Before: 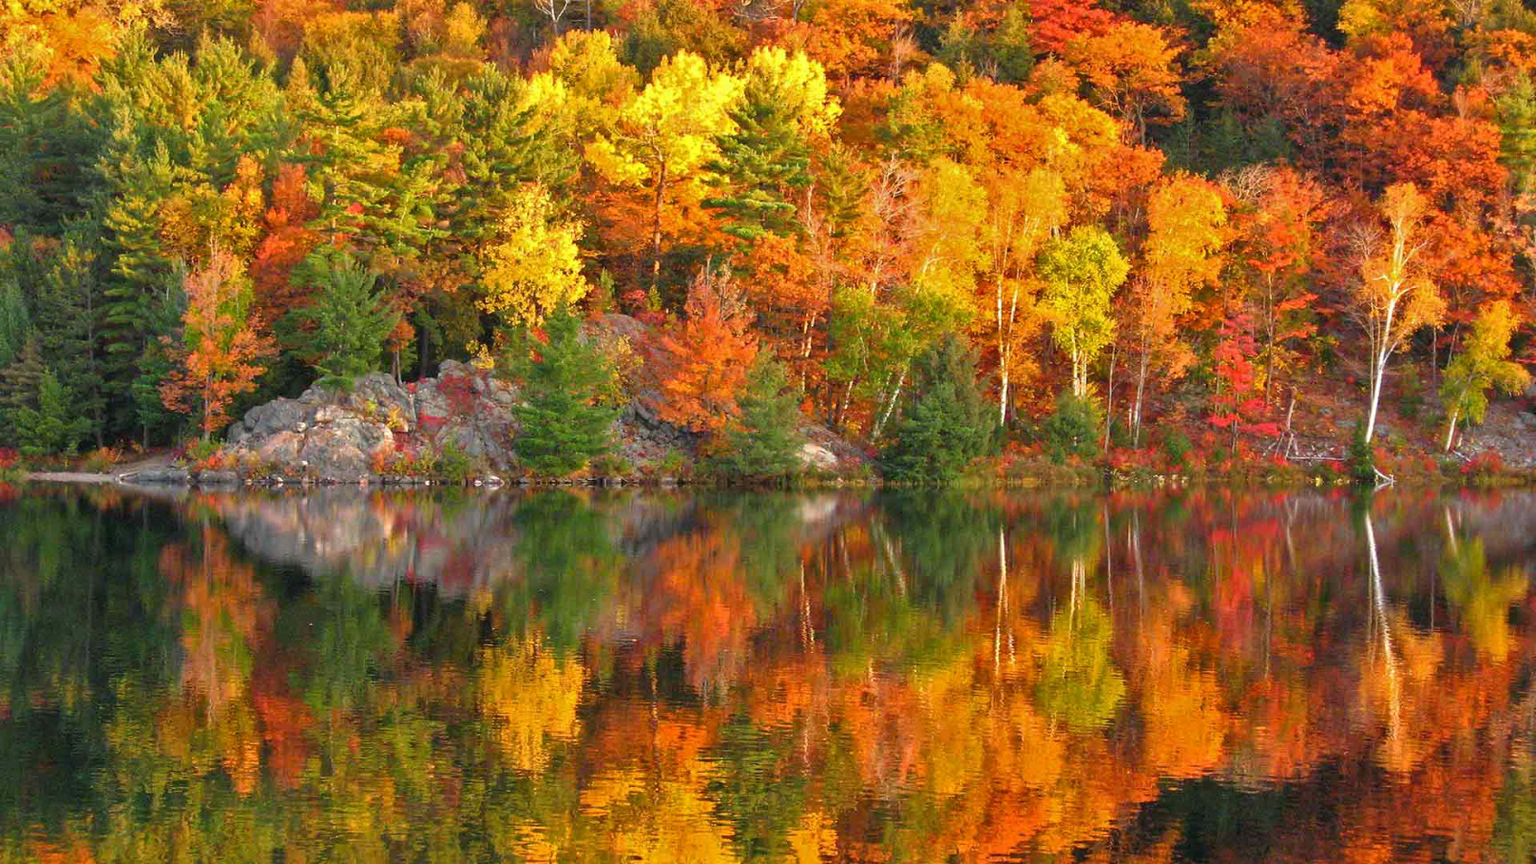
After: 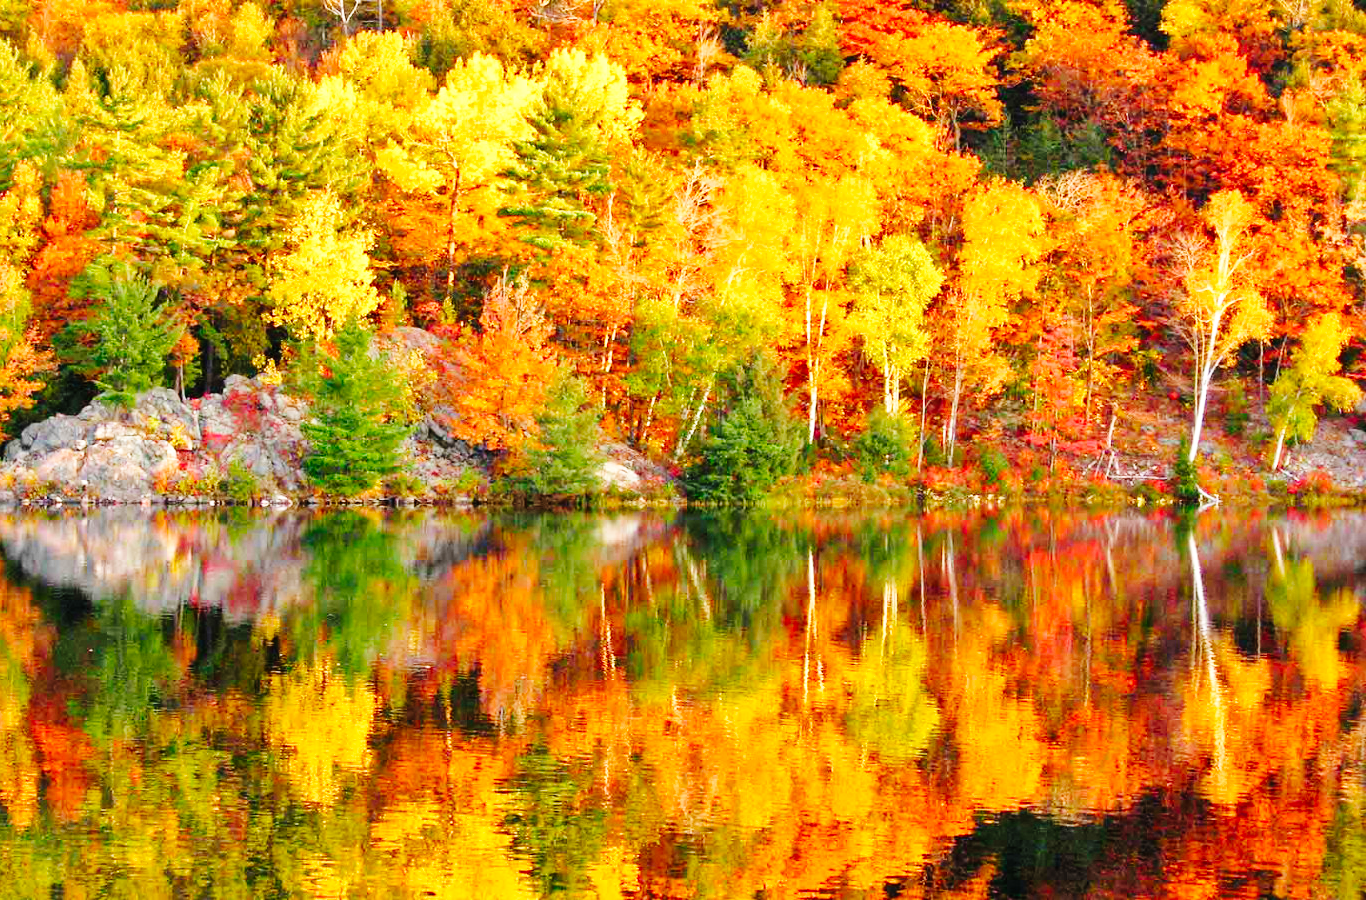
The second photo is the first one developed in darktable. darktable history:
tone equalizer: on, module defaults
base curve: curves: ch0 [(0, 0) (0, 0) (0.002, 0.001) (0.008, 0.003) (0.019, 0.011) (0.037, 0.037) (0.064, 0.11) (0.102, 0.232) (0.152, 0.379) (0.216, 0.524) (0.296, 0.665) (0.394, 0.789) (0.512, 0.881) (0.651, 0.945) (0.813, 0.986) (1, 1)], preserve colors none
crop and rotate: left 14.584%
